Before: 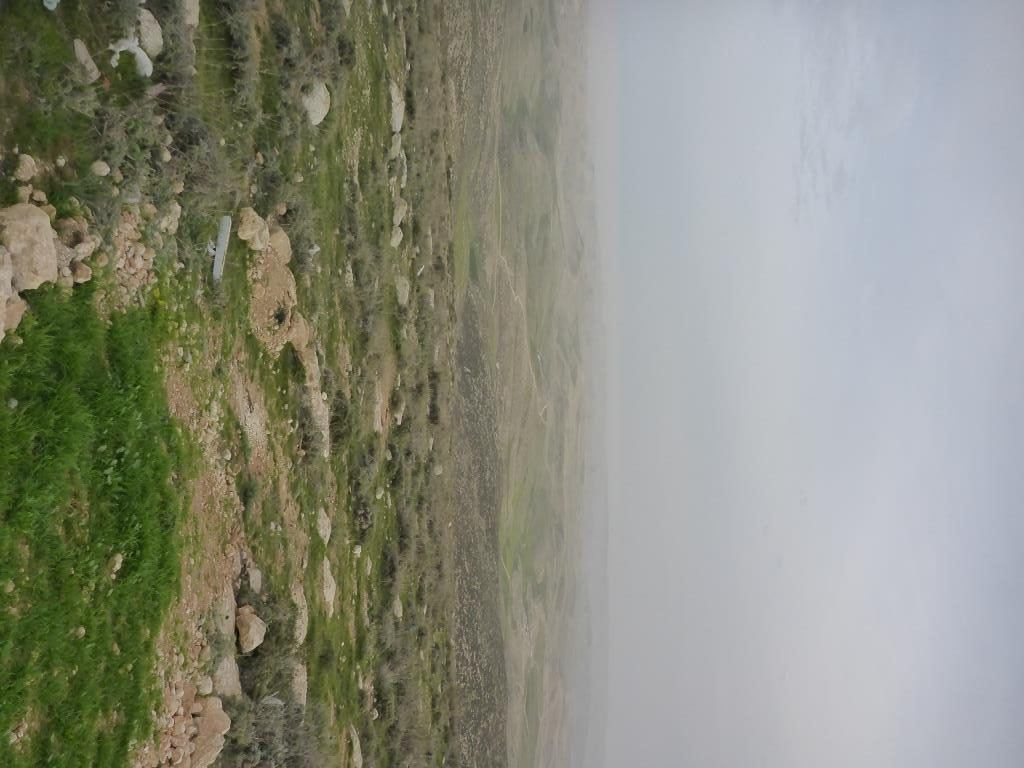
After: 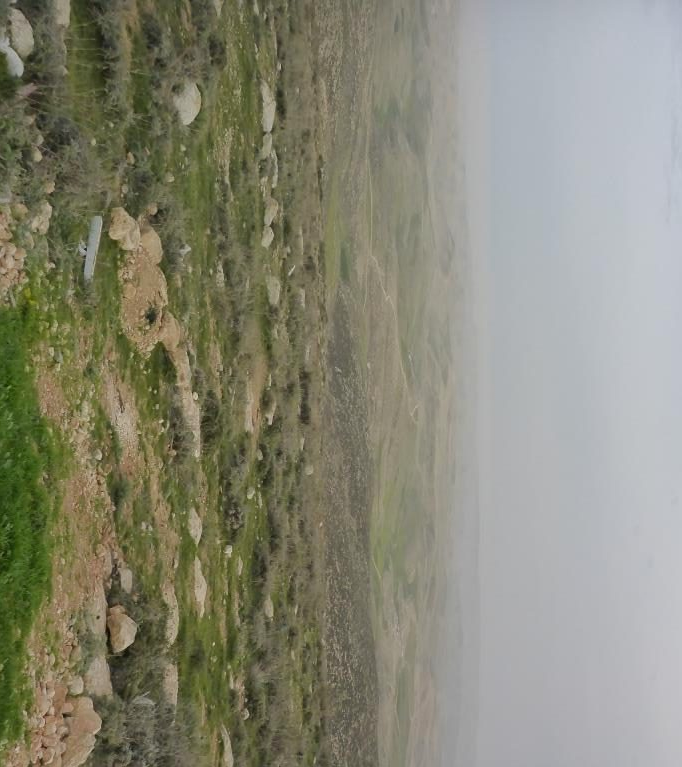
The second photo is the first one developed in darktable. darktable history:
color zones: curves: ch1 [(0, 0.525) (0.143, 0.556) (0.286, 0.52) (0.429, 0.5) (0.571, 0.5) (0.714, 0.5) (0.857, 0.503) (1, 0.525)]
crop and rotate: left 12.648%, right 20.685%
